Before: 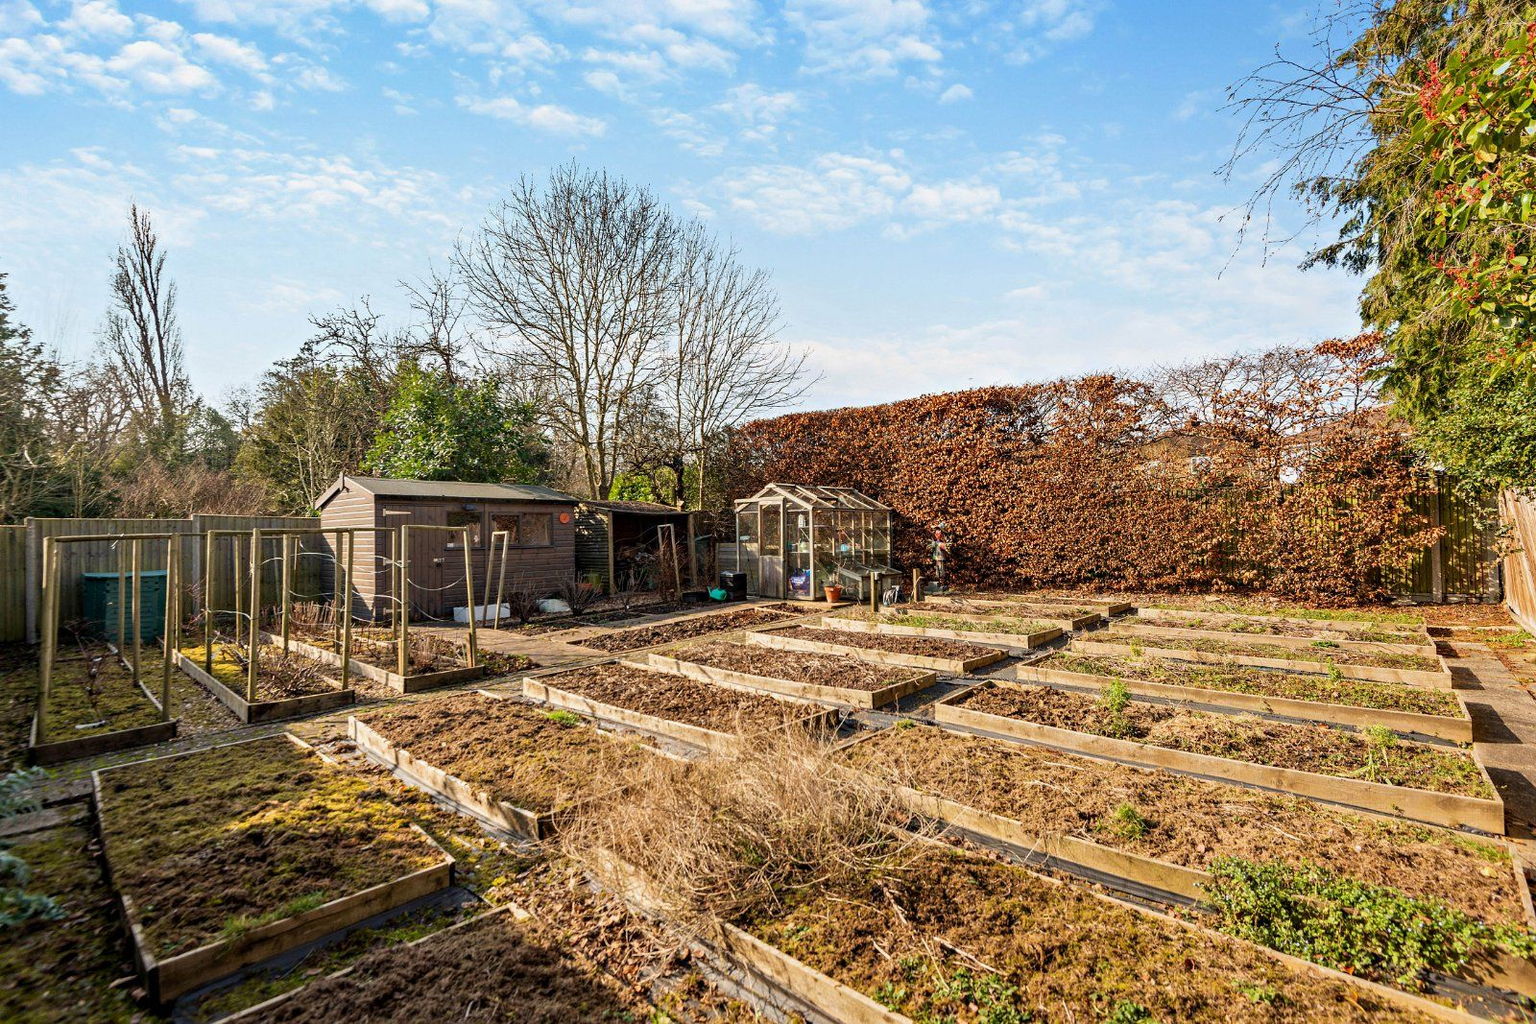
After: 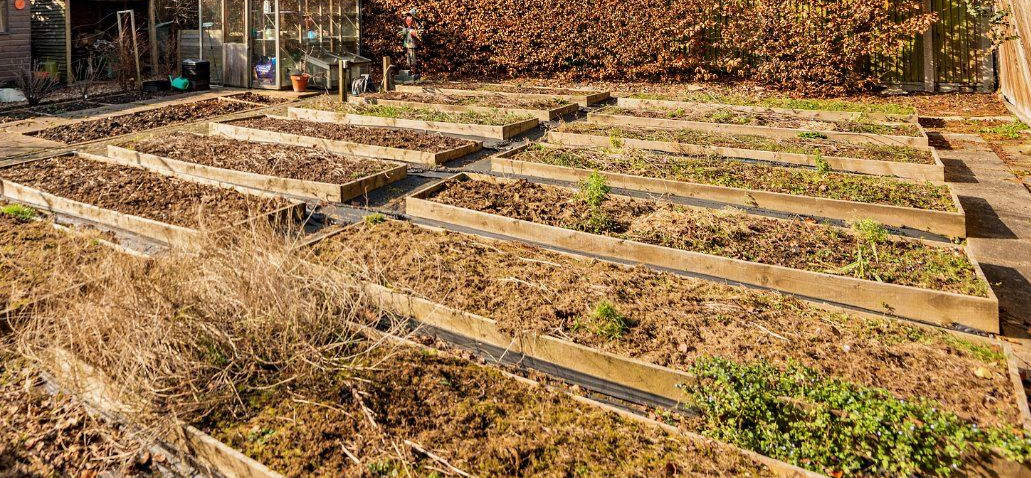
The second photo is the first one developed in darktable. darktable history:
shadows and highlights: low approximation 0.01, soften with gaussian
crop and rotate: left 35.509%, top 50.238%, bottom 4.934%
color balance rgb: on, module defaults
